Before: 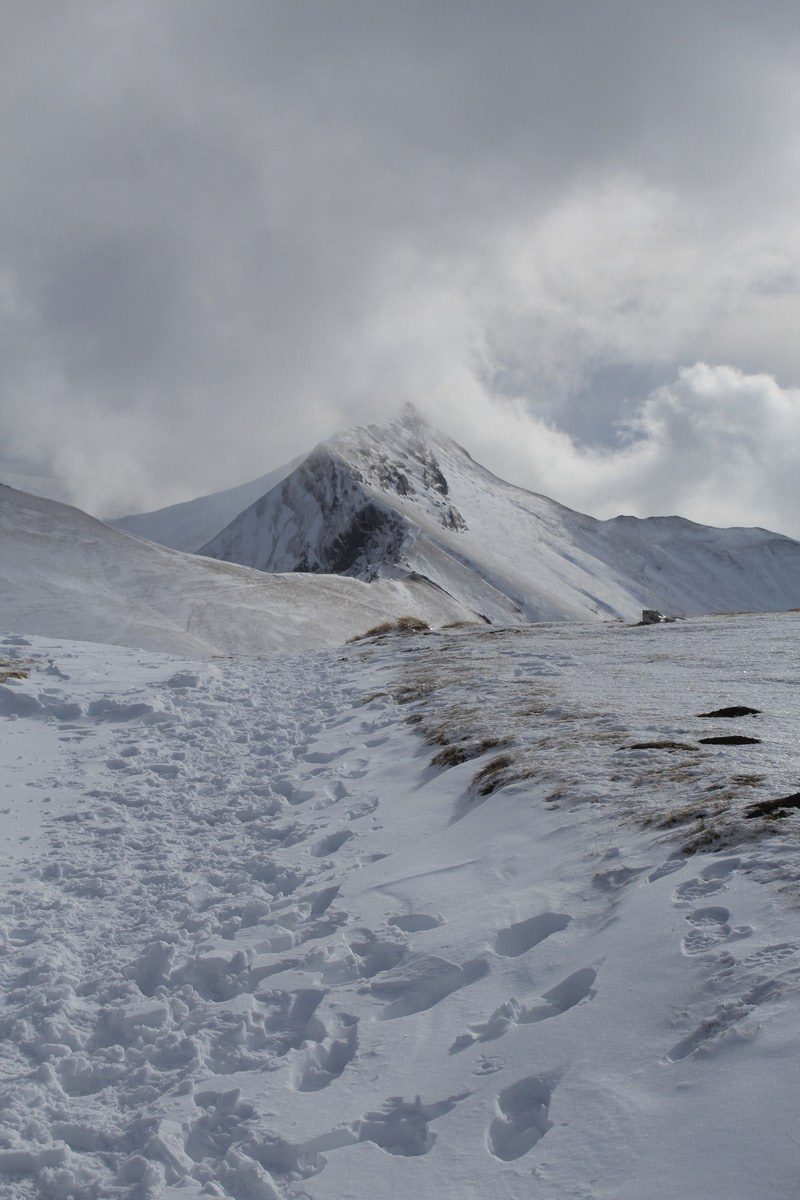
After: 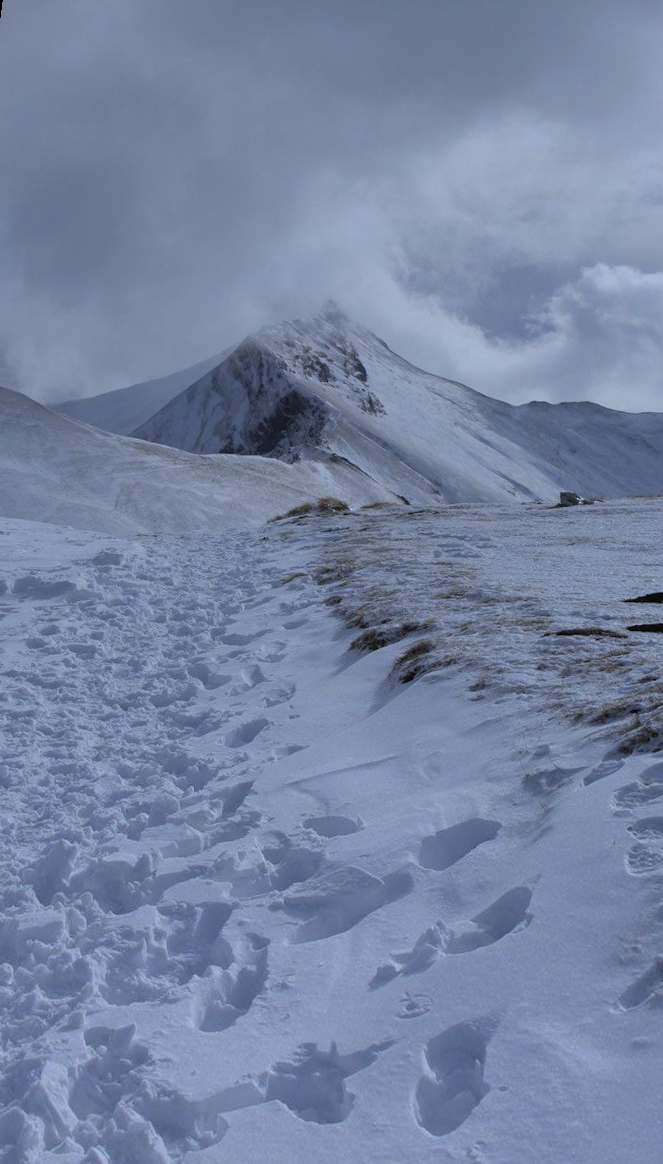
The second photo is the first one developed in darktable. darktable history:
white balance: red 0.948, green 1.02, blue 1.176
graduated density: rotation -0.352°, offset 57.64
rotate and perspective: rotation 0.72°, lens shift (vertical) -0.352, lens shift (horizontal) -0.051, crop left 0.152, crop right 0.859, crop top 0.019, crop bottom 0.964
